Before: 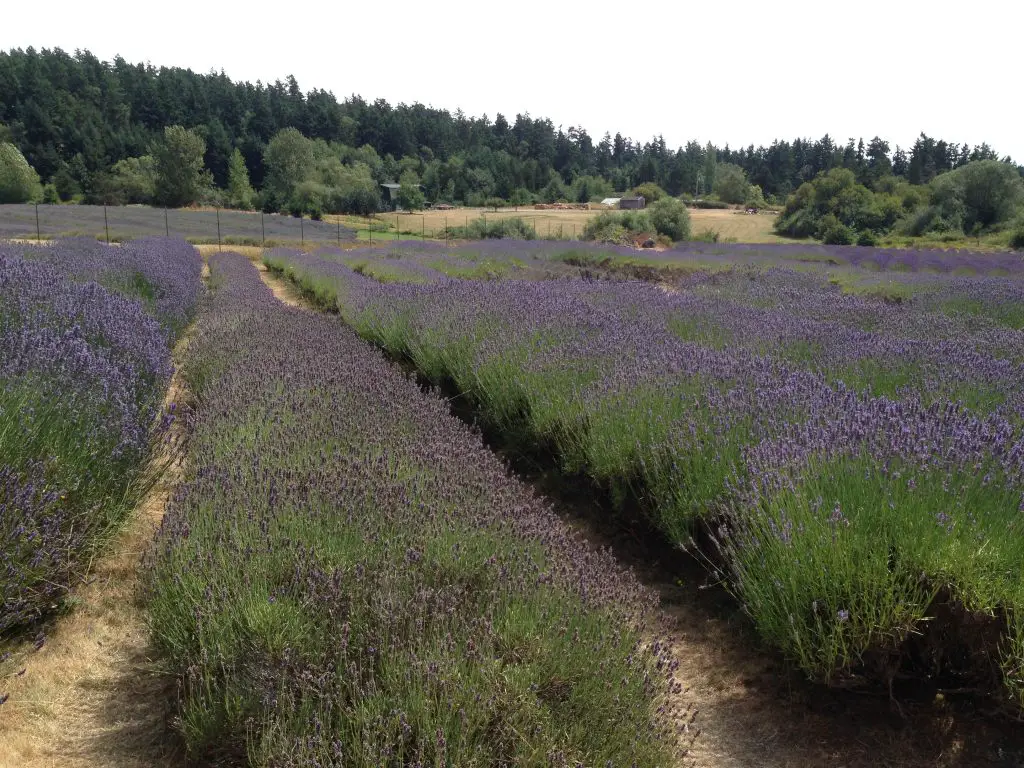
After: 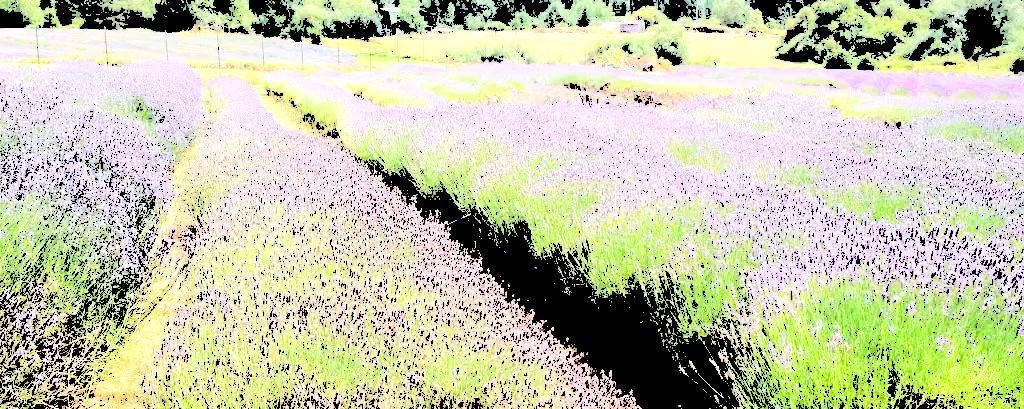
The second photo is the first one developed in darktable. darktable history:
crop and rotate: top 22.983%, bottom 23.653%
levels: levels [0.246, 0.256, 0.506]
